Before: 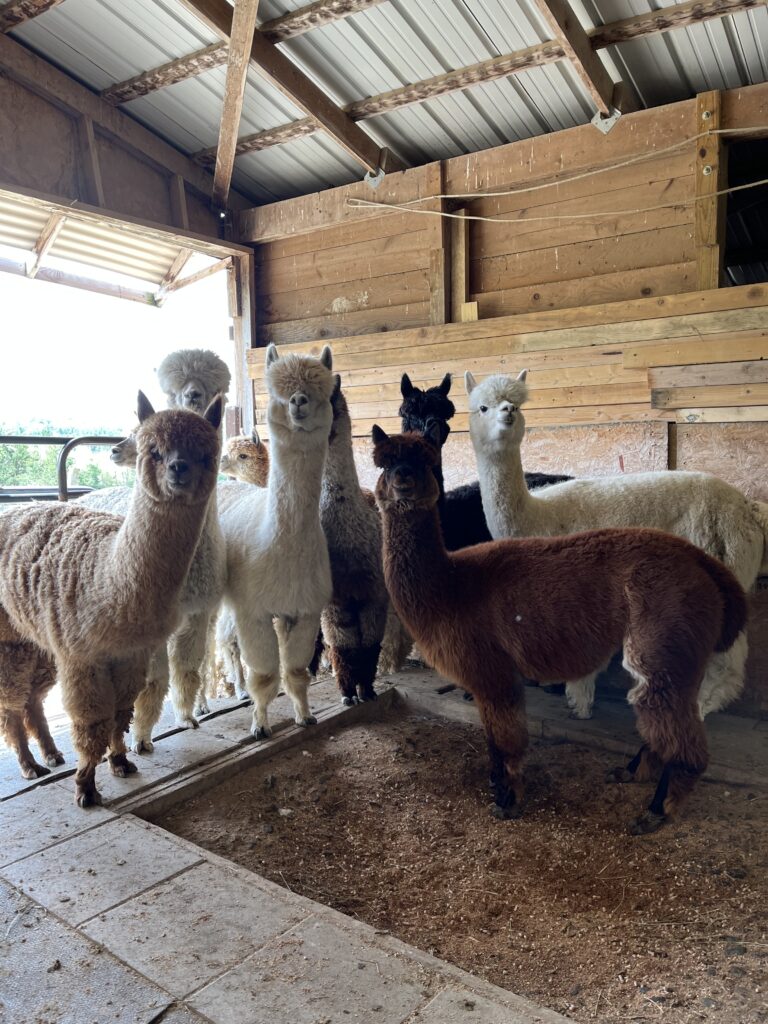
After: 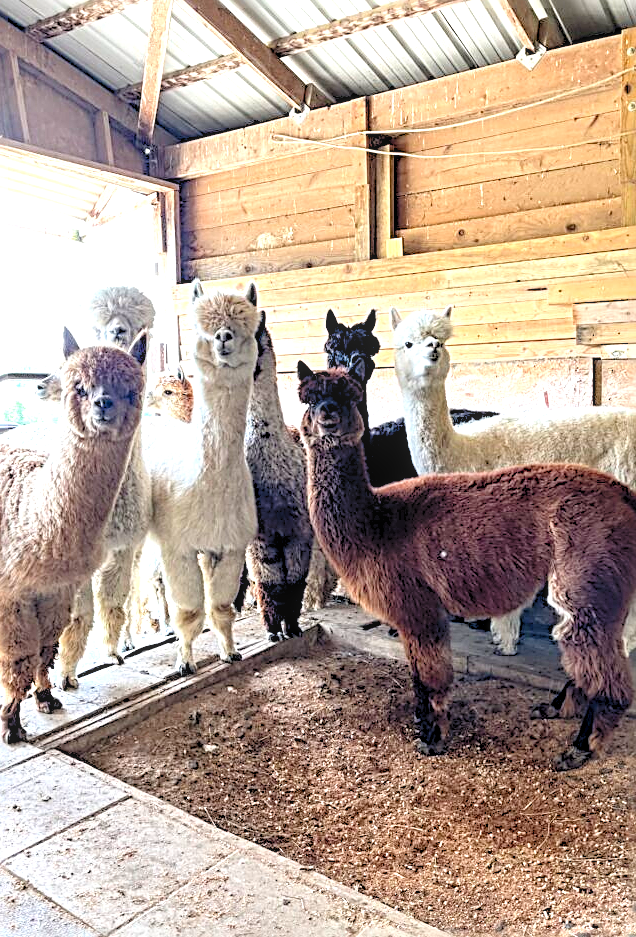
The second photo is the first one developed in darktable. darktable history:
sharpen: radius 3.025, amount 0.757
crop: left 9.807%, top 6.259%, right 7.334%, bottom 2.177%
levels: levels [0.036, 0.364, 0.827]
exposure: compensate exposure bias true, compensate highlight preservation false
contrast brightness saturation: brightness 0.15
local contrast: on, module defaults
tone equalizer: -8 EV -0.417 EV, -7 EV -0.389 EV, -6 EV -0.333 EV, -5 EV -0.222 EV, -3 EV 0.222 EV, -2 EV 0.333 EV, -1 EV 0.389 EV, +0 EV 0.417 EV, edges refinement/feathering 500, mask exposure compensation -1.57 EV, preserve details no
